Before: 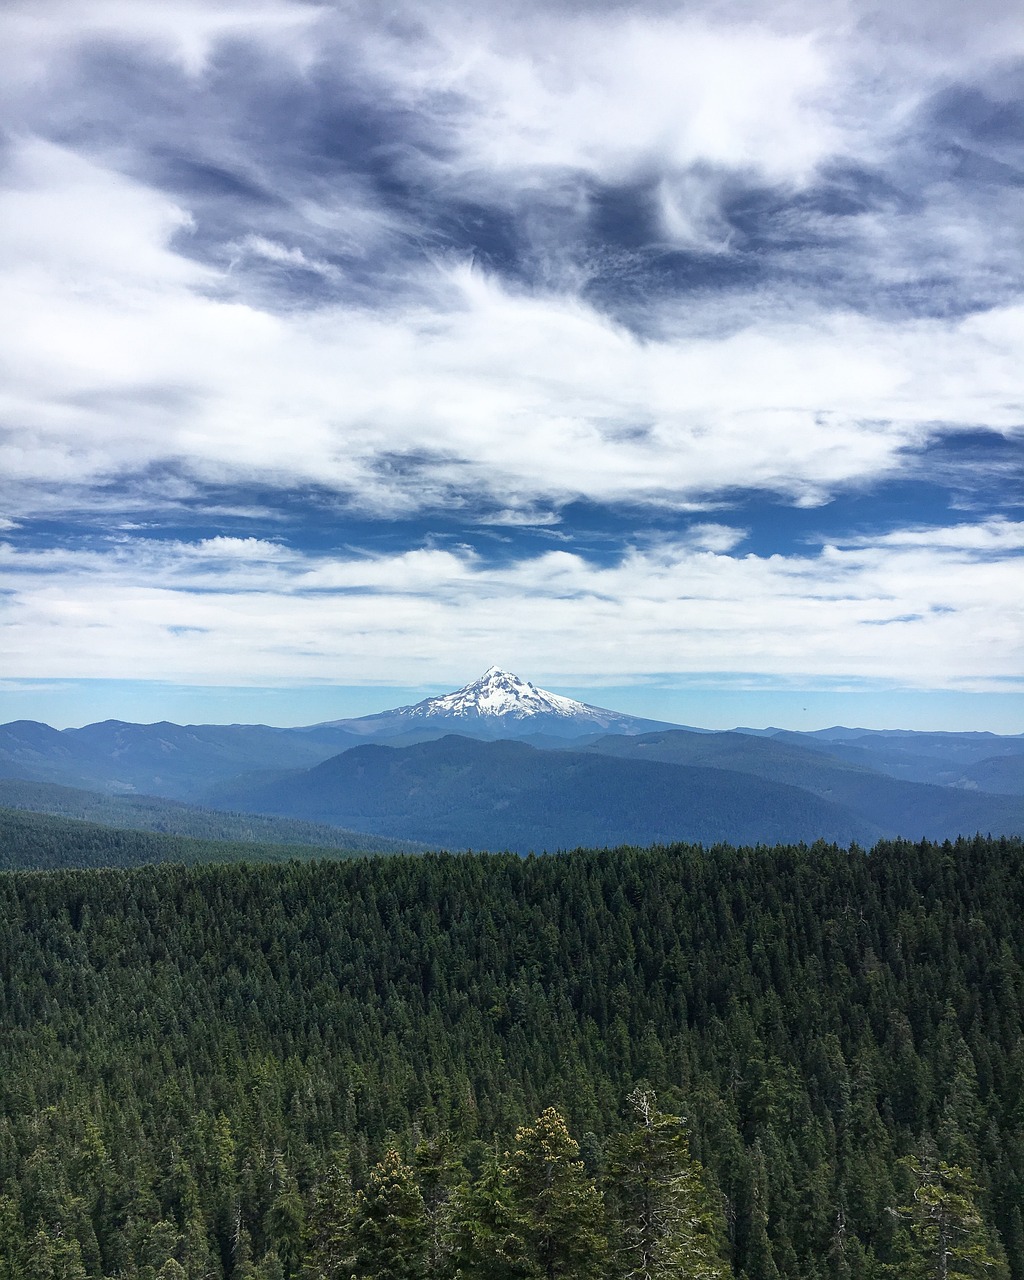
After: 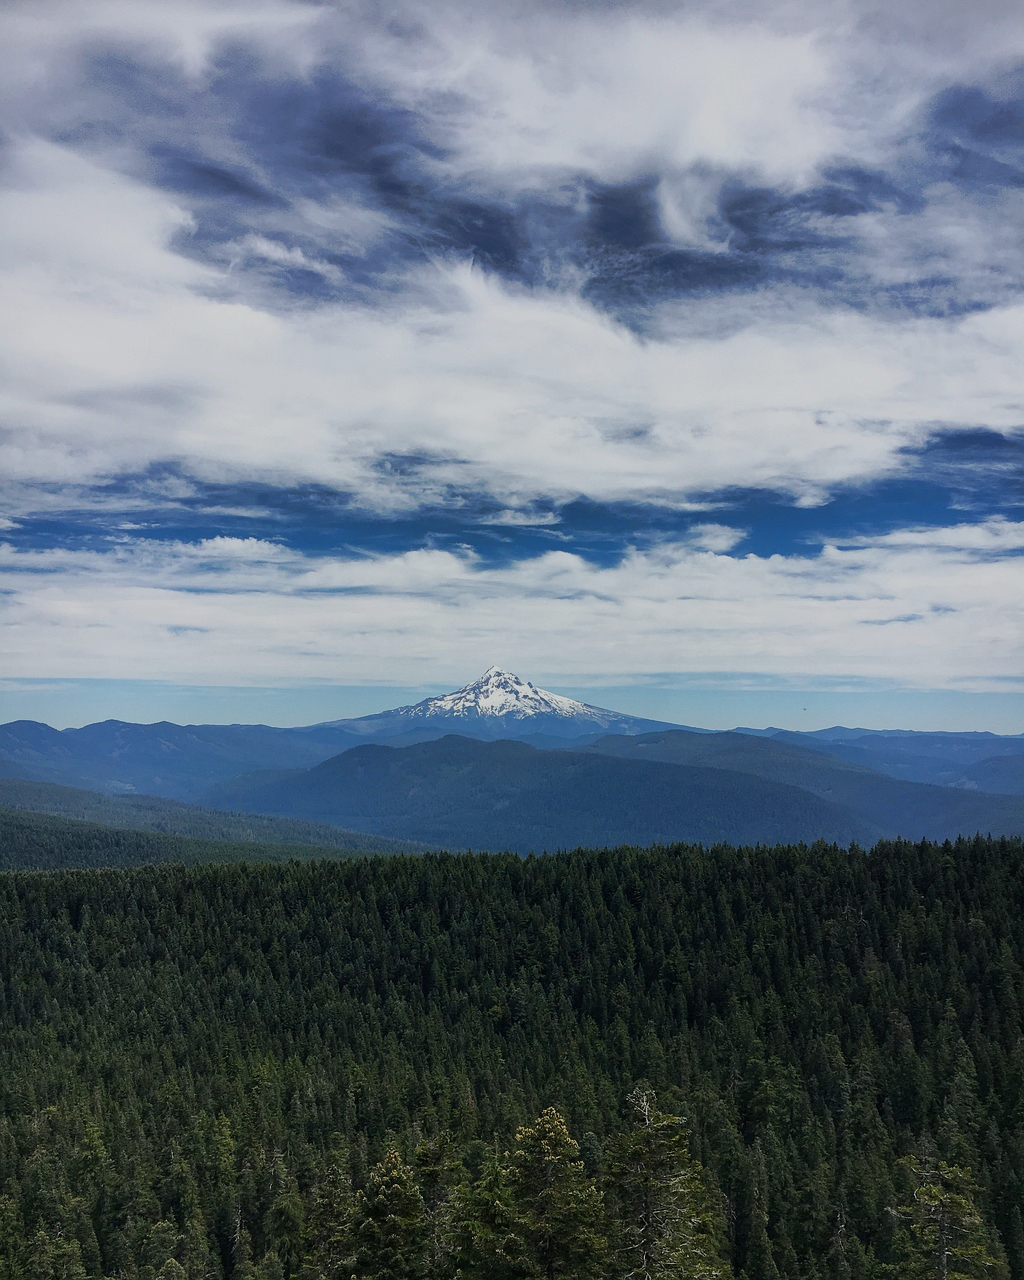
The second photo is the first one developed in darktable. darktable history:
tone curve: curves: ch0 [(0, 0) (0.003, 0.003) (0.011, 0.011) (0.025, 0.024) (0.044, 0.043) (0.069, 0.068) (0.1, 0.098) (0.136, 0.133) (0.177, 0.173) (0.224, 0.22) (0.277, 0.271) (0.335, 0.328) (0.399, 0.39) (0.468, 0.458) (0.543, 0.563) (0.623, 0.64) (0.709, 0.722) (0.801, 0.809) (0.898, 0.902) (1, 1)], preserve colors none
exposure: black level correction 0, exposure -0.721 EV, compensate highlight preservation false
